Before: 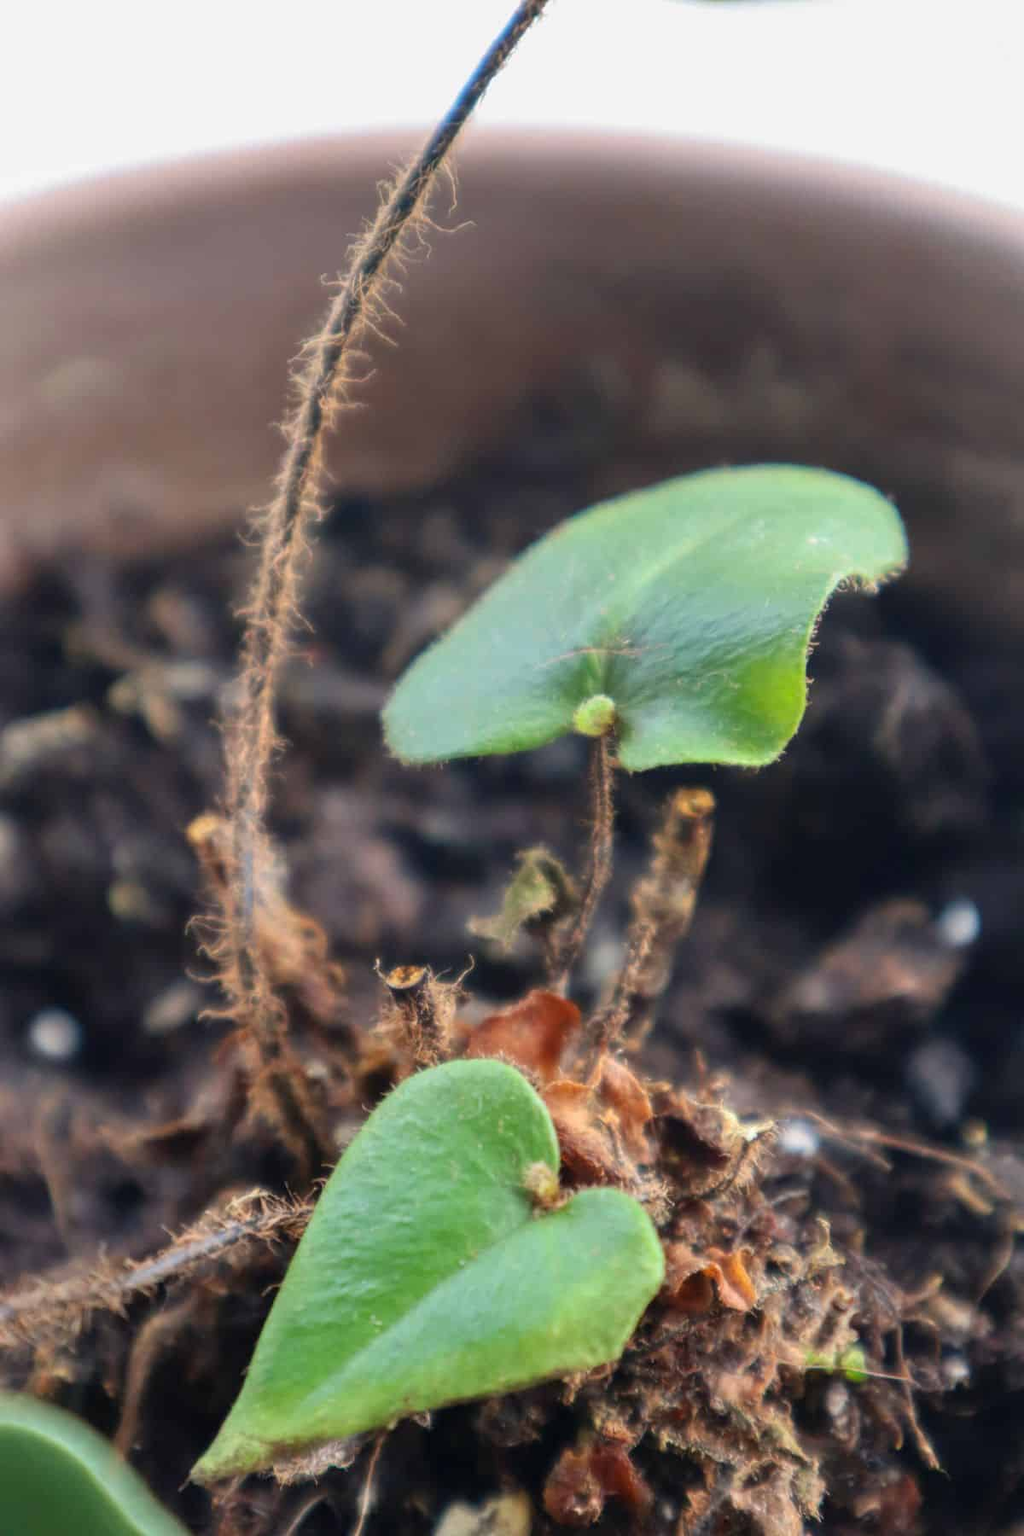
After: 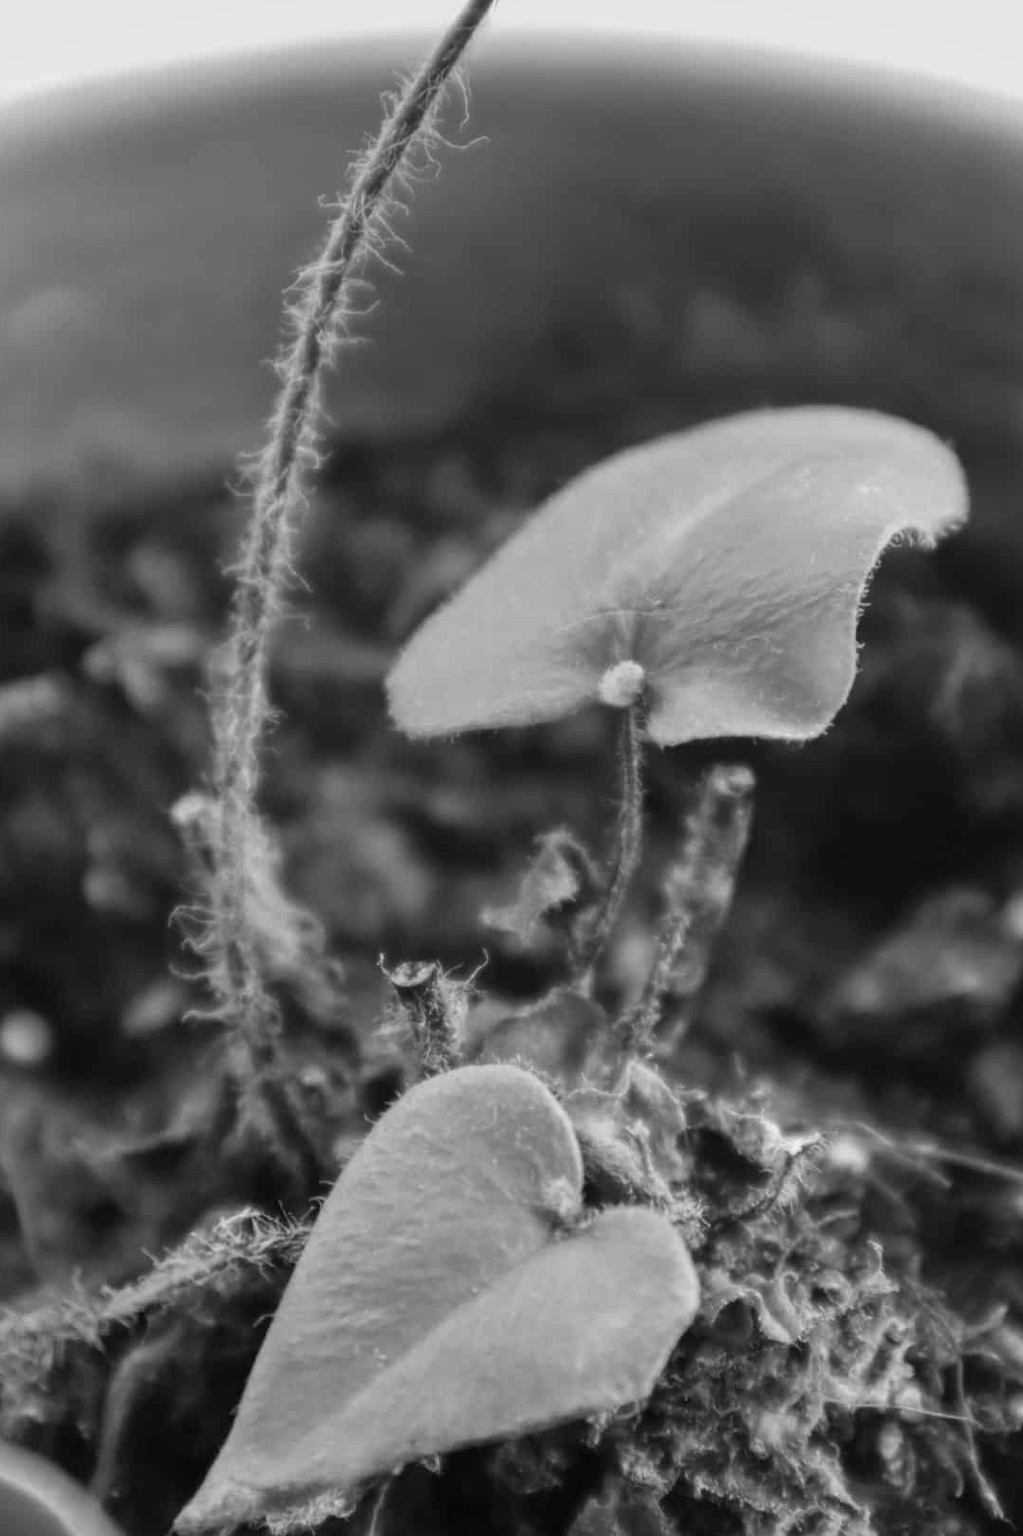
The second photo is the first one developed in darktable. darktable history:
crop: left 3.305%, top 6.436%, right 6.389%, bottom 3.258%
monochrome: a 73.58, b 64.21
